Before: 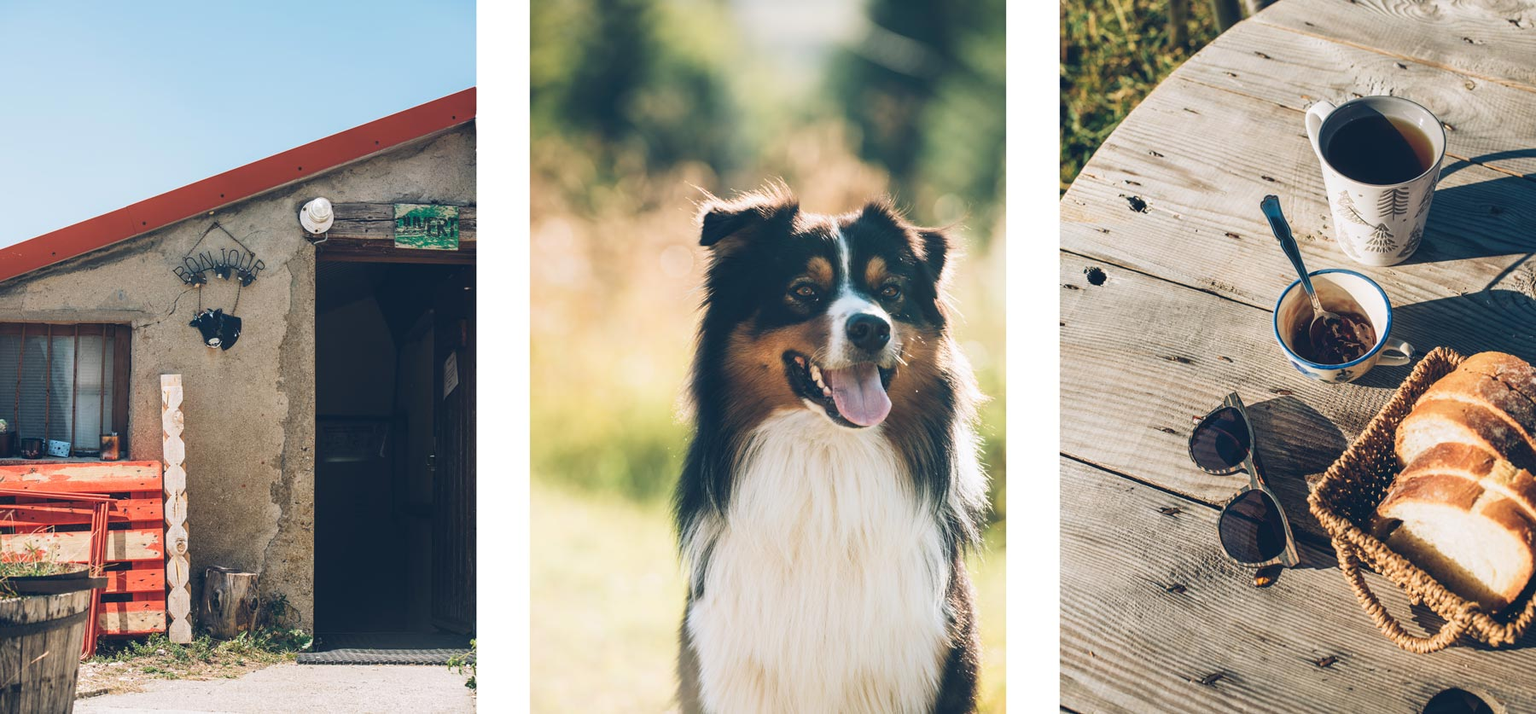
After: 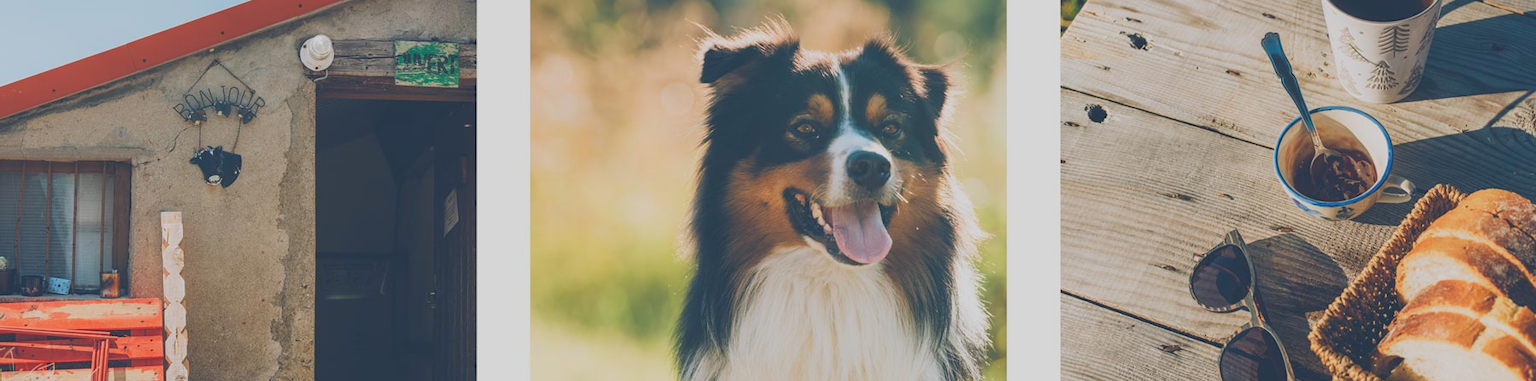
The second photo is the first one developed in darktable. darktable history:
crop and rotate: top 22.869%, bottom 23.655%
contrast brightness saturation: contrast -0.289
